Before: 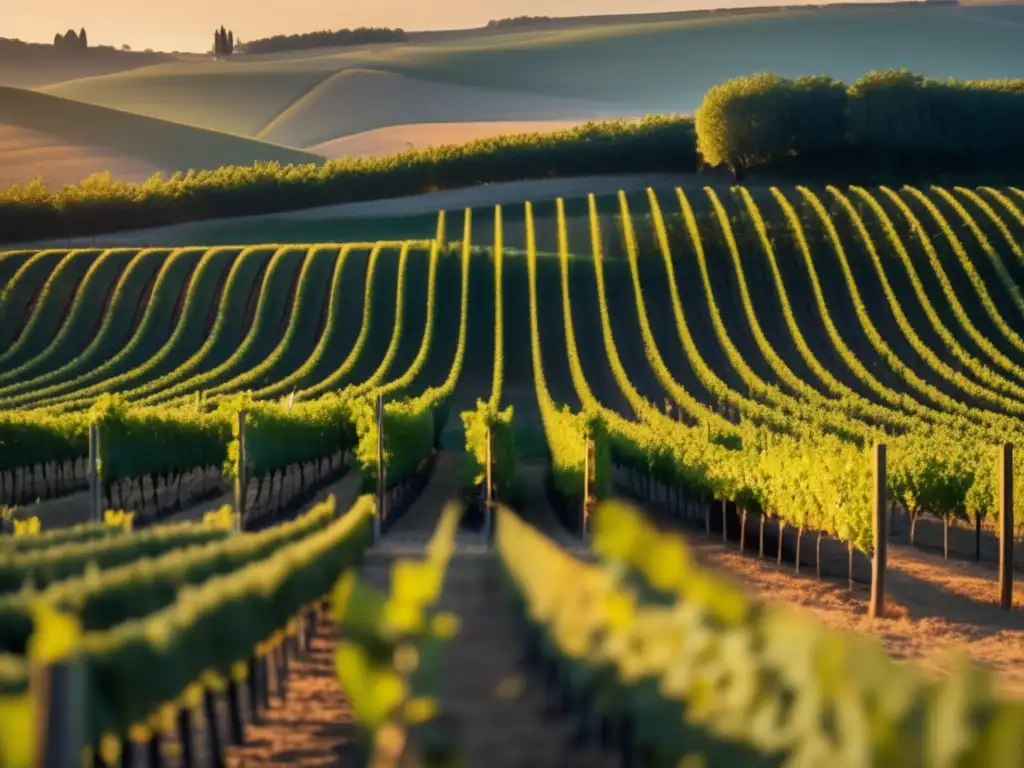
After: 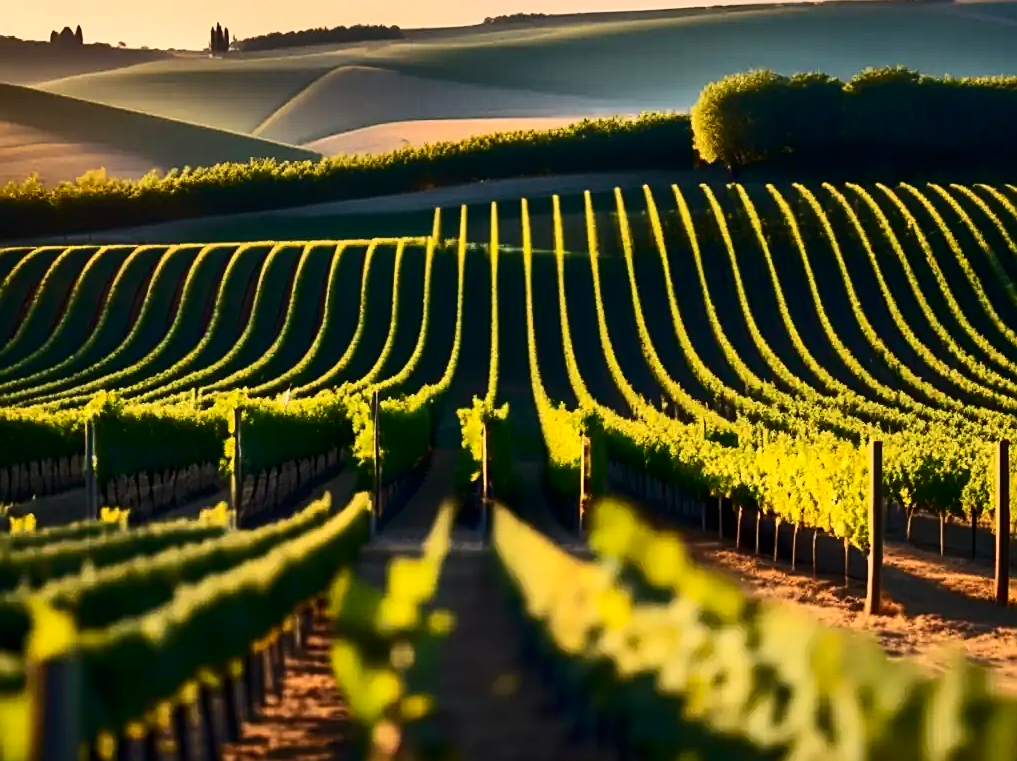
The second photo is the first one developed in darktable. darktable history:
exposure: exposure -0.21 EV, compensate highlight preservation false
white balance: emerald 1
sharpen: on, module defaults
crop: left 0.434%, top 0.485%, right 0.244%, bottom 0.386%
contrast brightness saturation: contrast 0.4, brightness 0.05, saturation 0.25
